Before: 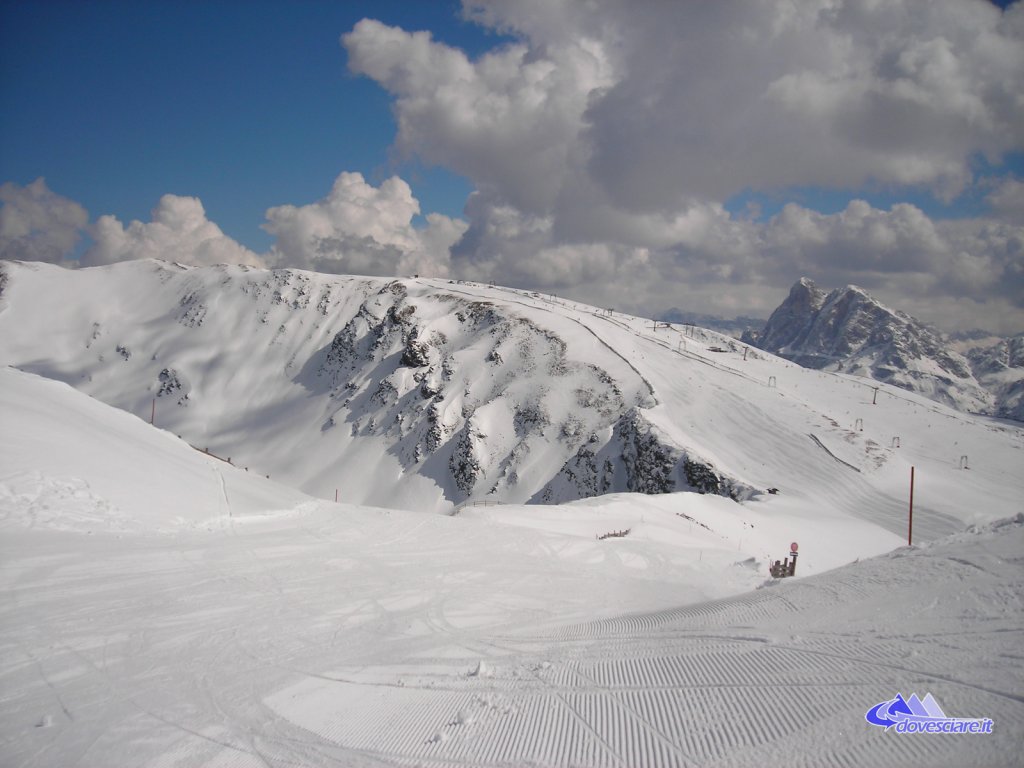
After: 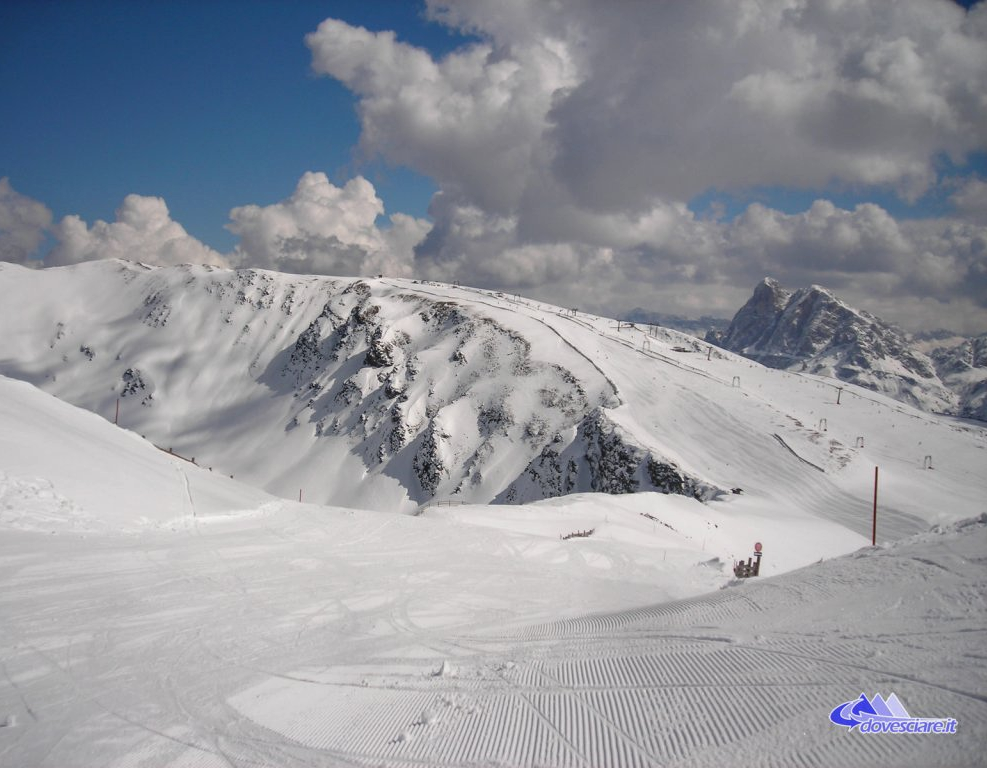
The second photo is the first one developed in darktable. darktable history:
crop and rotate: left 3.536%
local contrast: on, module defaults
